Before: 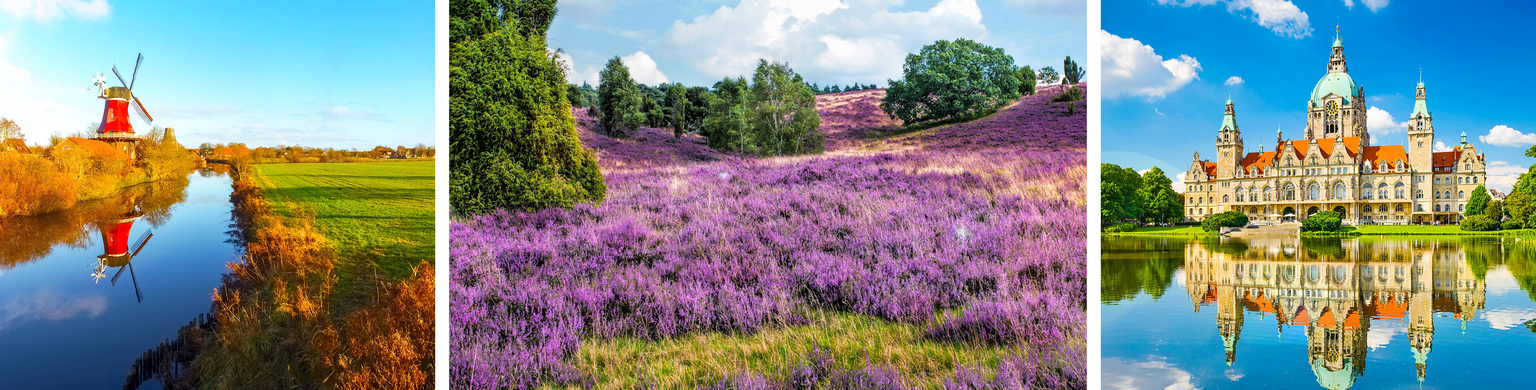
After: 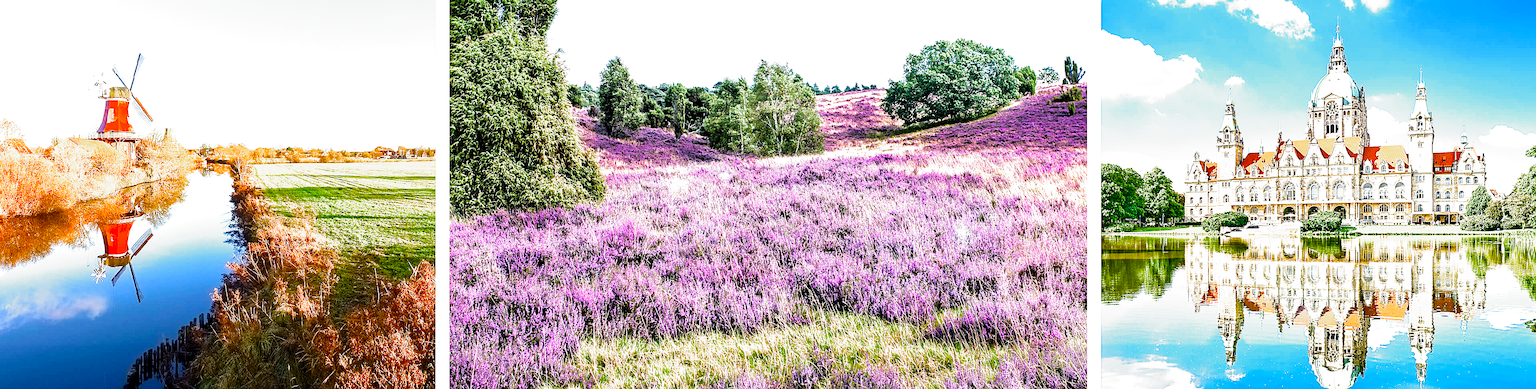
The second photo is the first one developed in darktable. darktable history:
sharpen: amount 0.575
exposure: black level correction 0, exposure 1.1 EV, compensate exposure bias true, compensate highlight preservation false
filmic rgb: black relative exposure -8.2 EV, white relative exposure 2.2 EV, threshold 3 EV, hardness 7.11, latitude 75%, contrast 1.325, highlights saturation mix -2%, shadows ↔ highlights balance 30%, preserve chrominance no, color science v5 (2021), contrast in shadows safe, contrast in highlights safe, enable highlight reconstruction true
